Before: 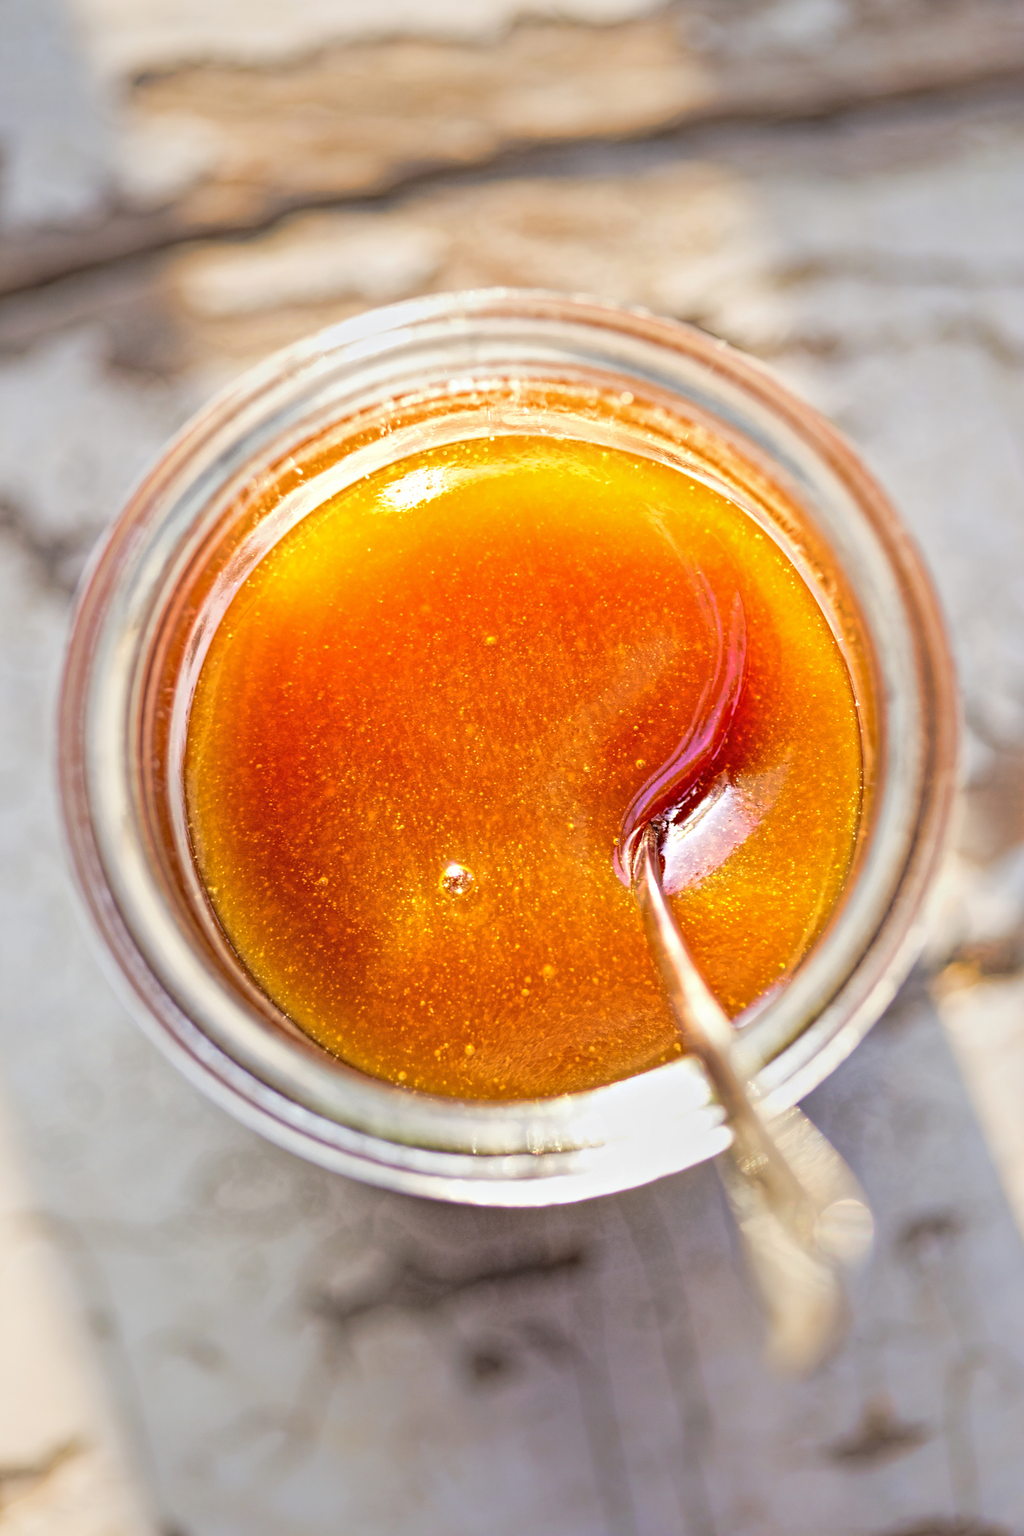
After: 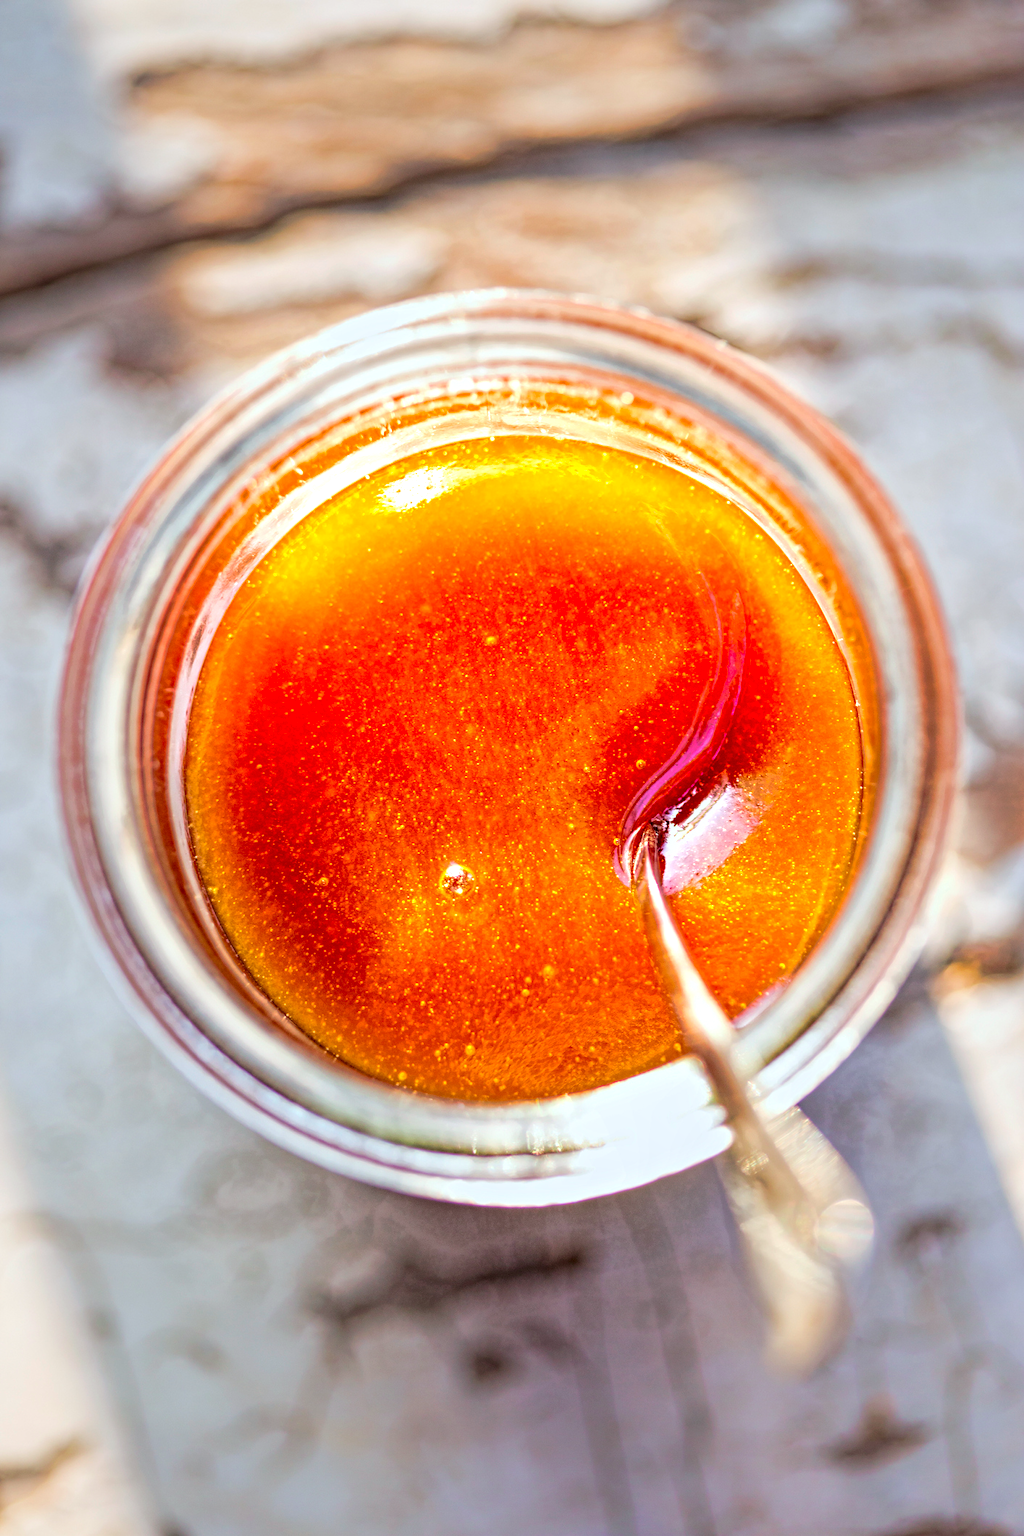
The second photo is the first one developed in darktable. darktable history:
color calibration: output R [0.948, 0.091, -0.04, 0], output G [-0.3, 1.384, -0.085, 0], output B [-0.108, 0.061, 1.08, 0], x 0.355, y 0.368, temperature 4711.86 K
local contrast: detail 130%
